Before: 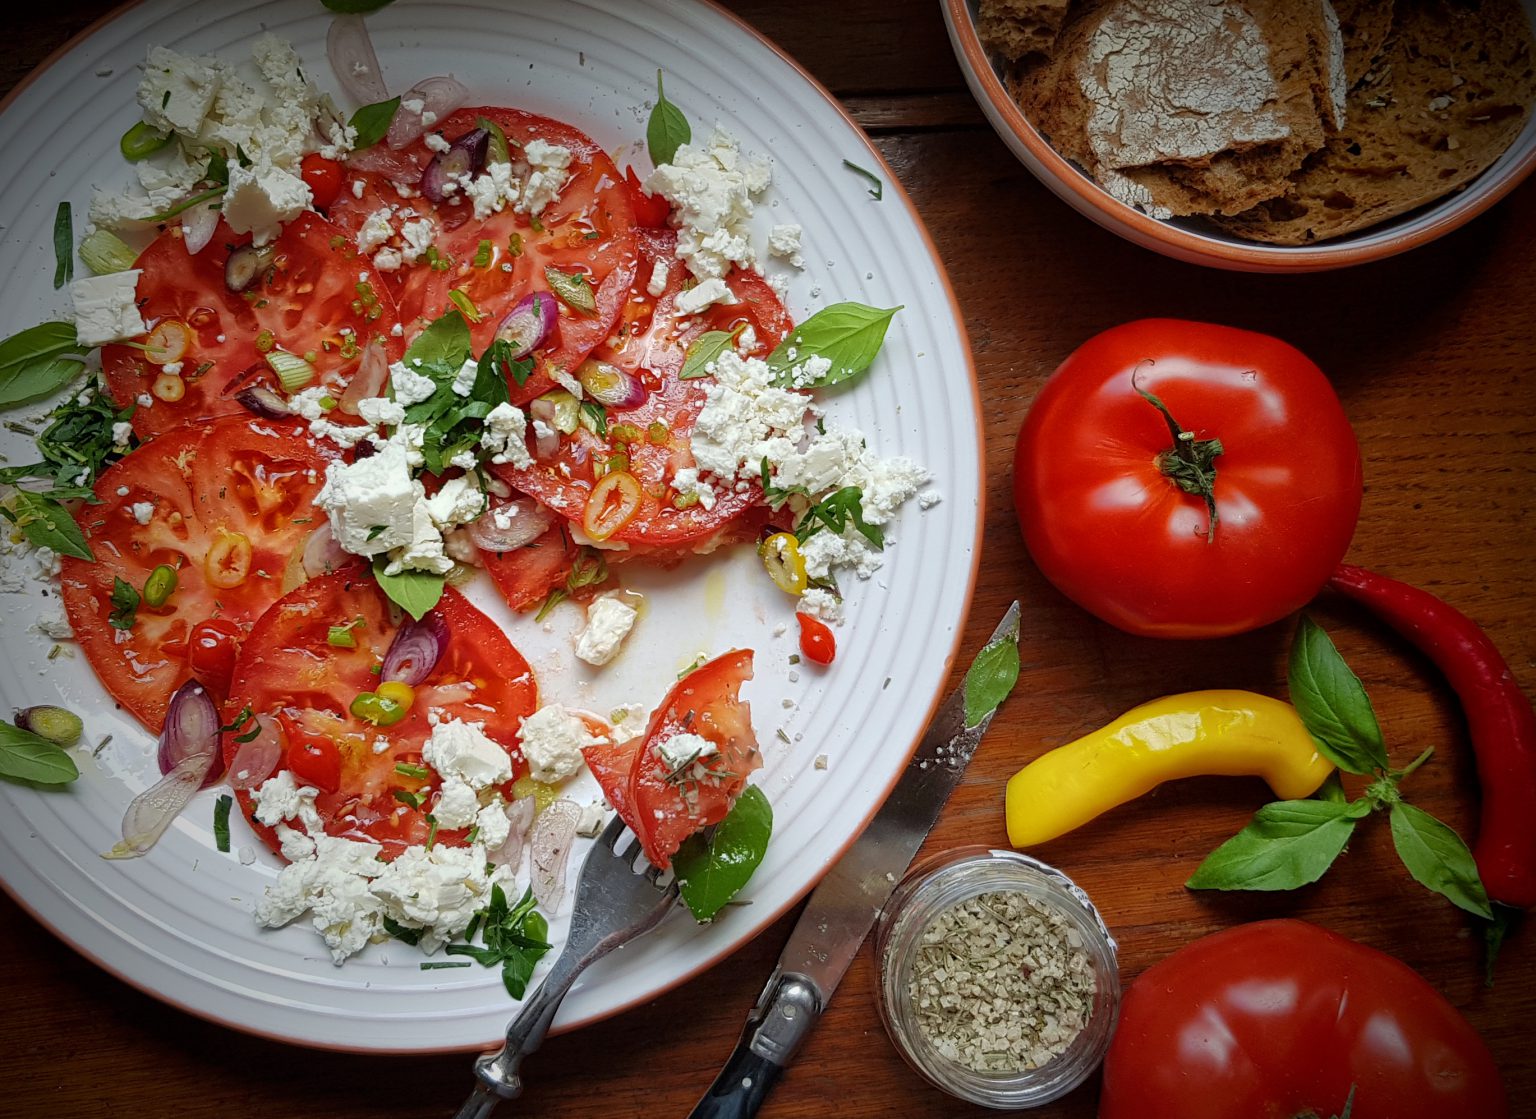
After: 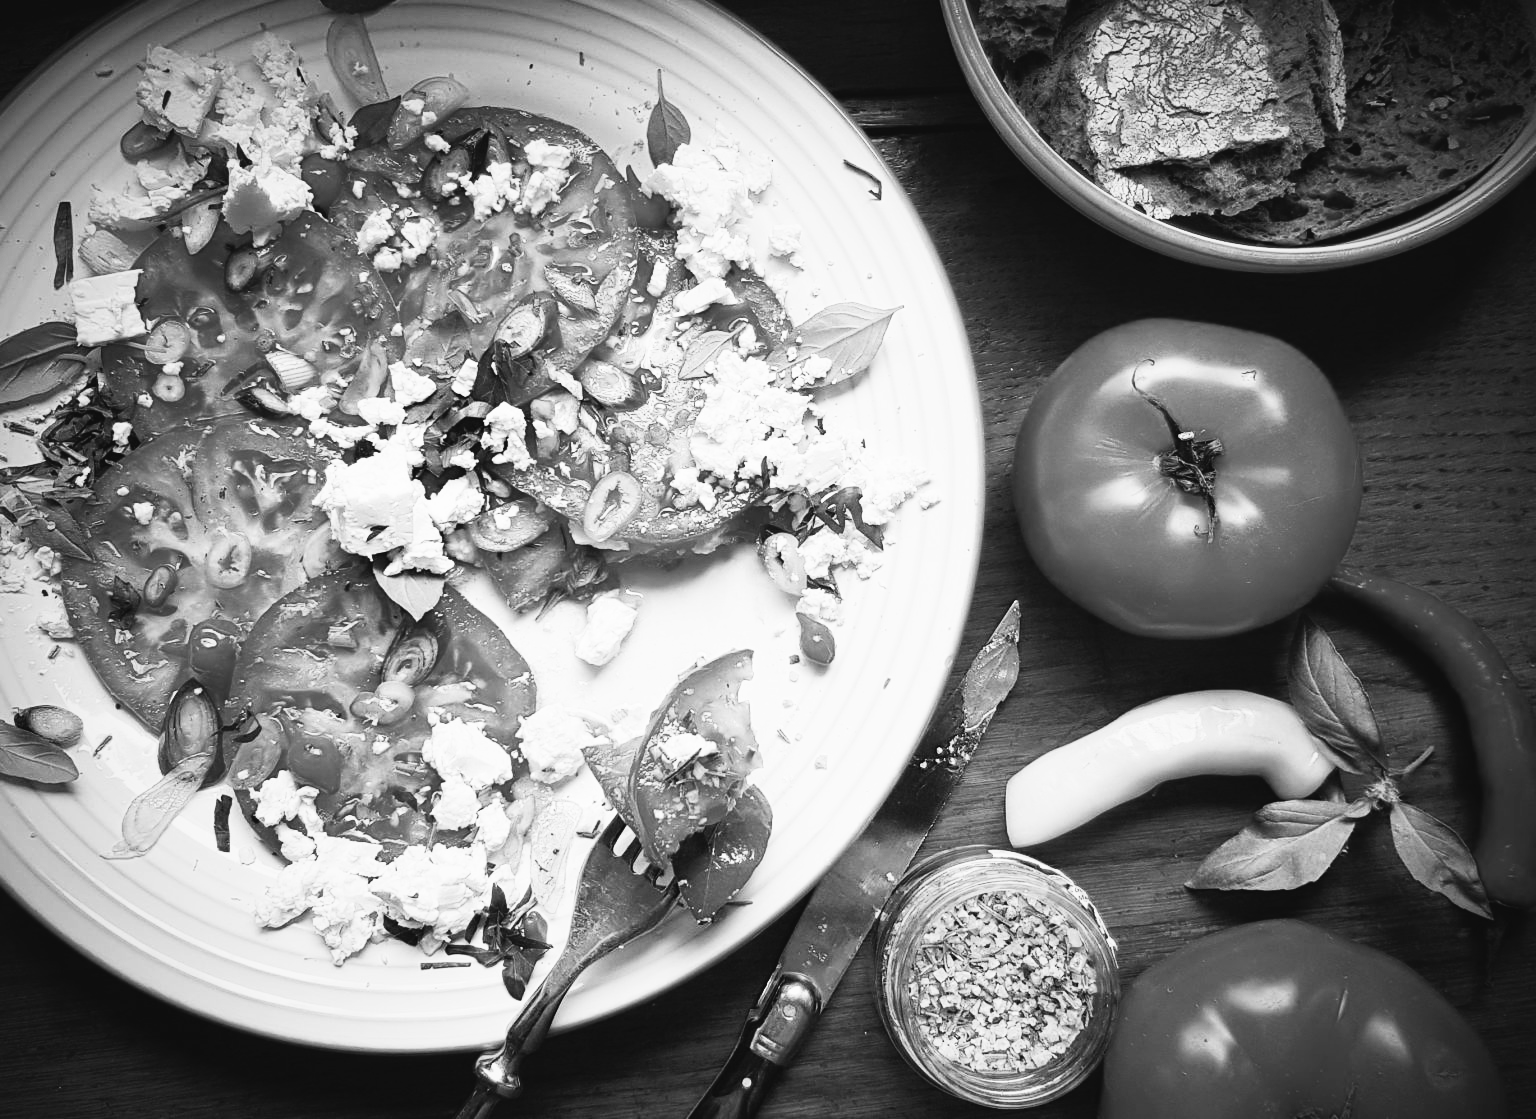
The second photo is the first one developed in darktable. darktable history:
exposure: black level correction -0.023, exposure -0.039 EV, compensate highlight preservation false
filmic rgb: black relative exposure -3.92 EV, white relative exposure 3.14 EV, hardness 2.87
tone equalizer: on, module defaults
contrast brightness saturation: contrast 0.53, brightness 0.47, saturation -1
white balance: emerald 1
